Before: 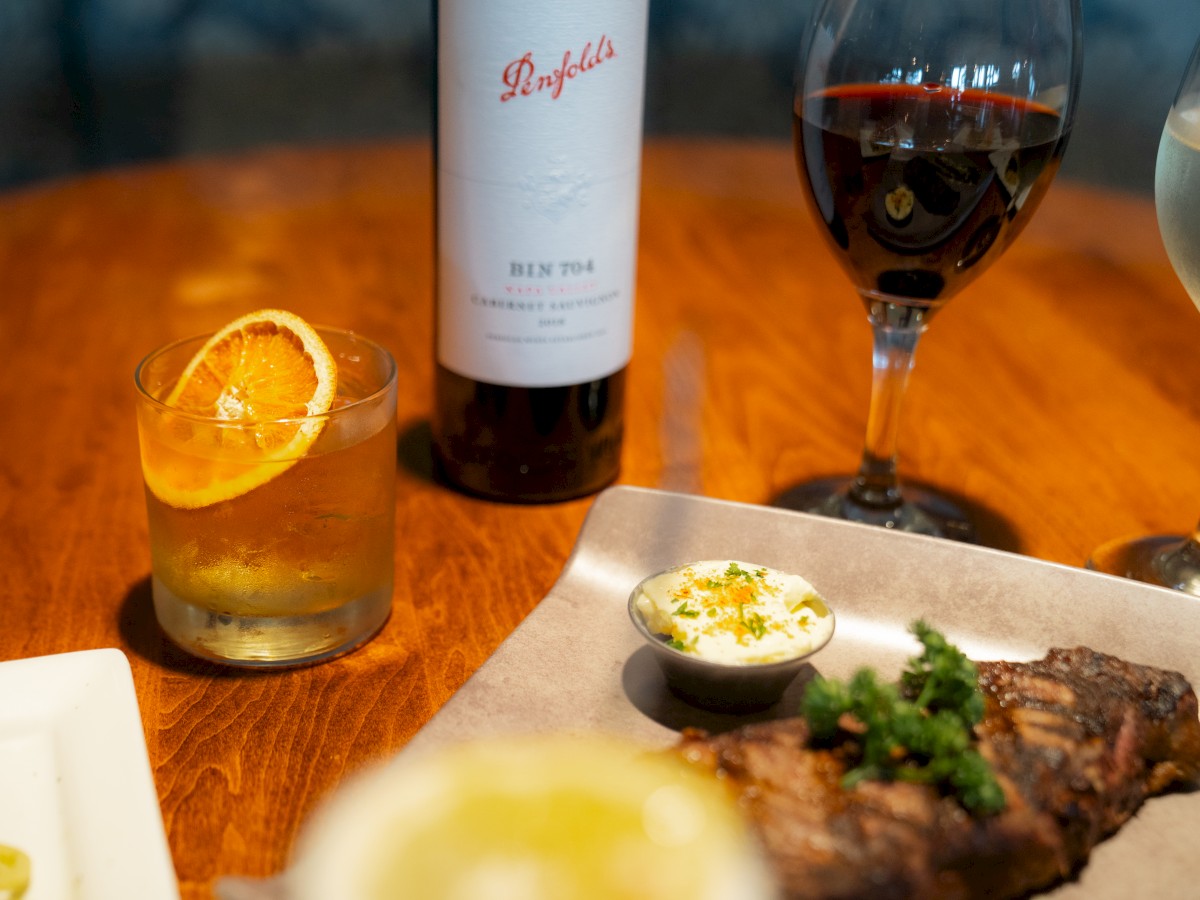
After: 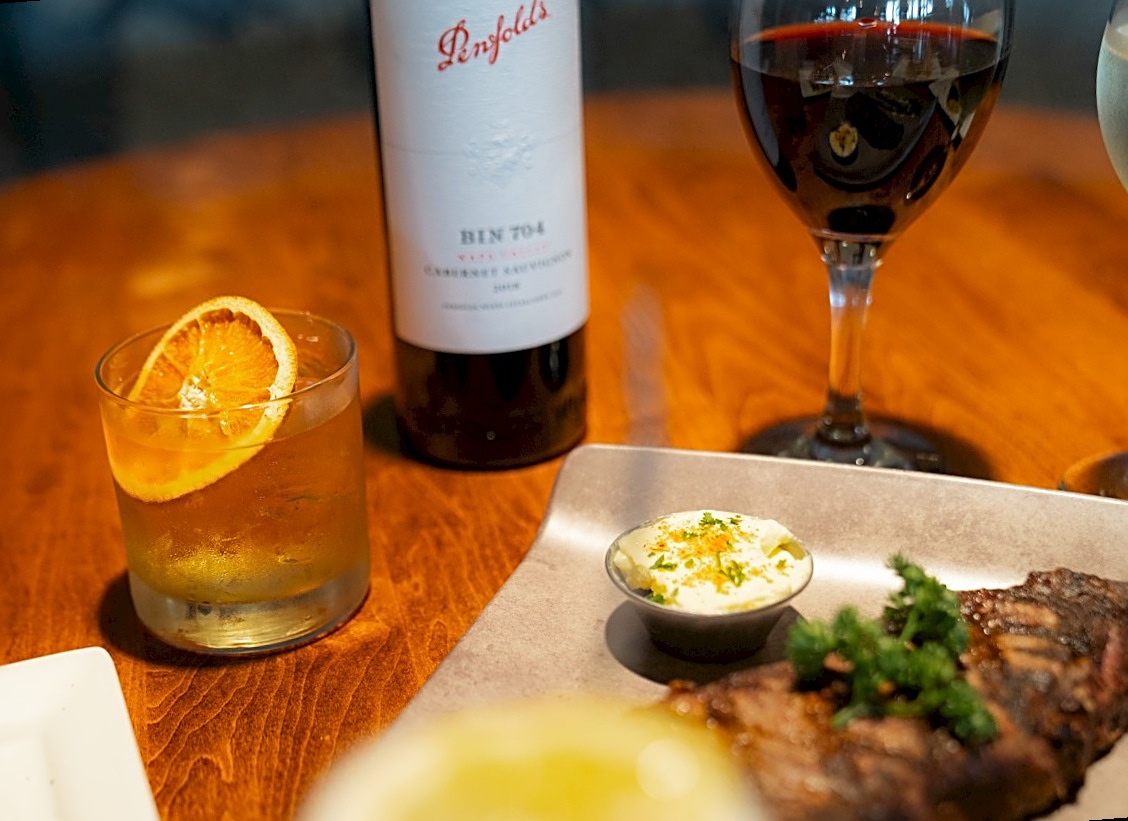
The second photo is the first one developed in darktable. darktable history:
rotate and perspective: rotation -4.57°, crop left 0.054, crop right 0.944, crop top 0.087, crop bottom 0.914
sharpen: radius 2.531, amount 0.628
